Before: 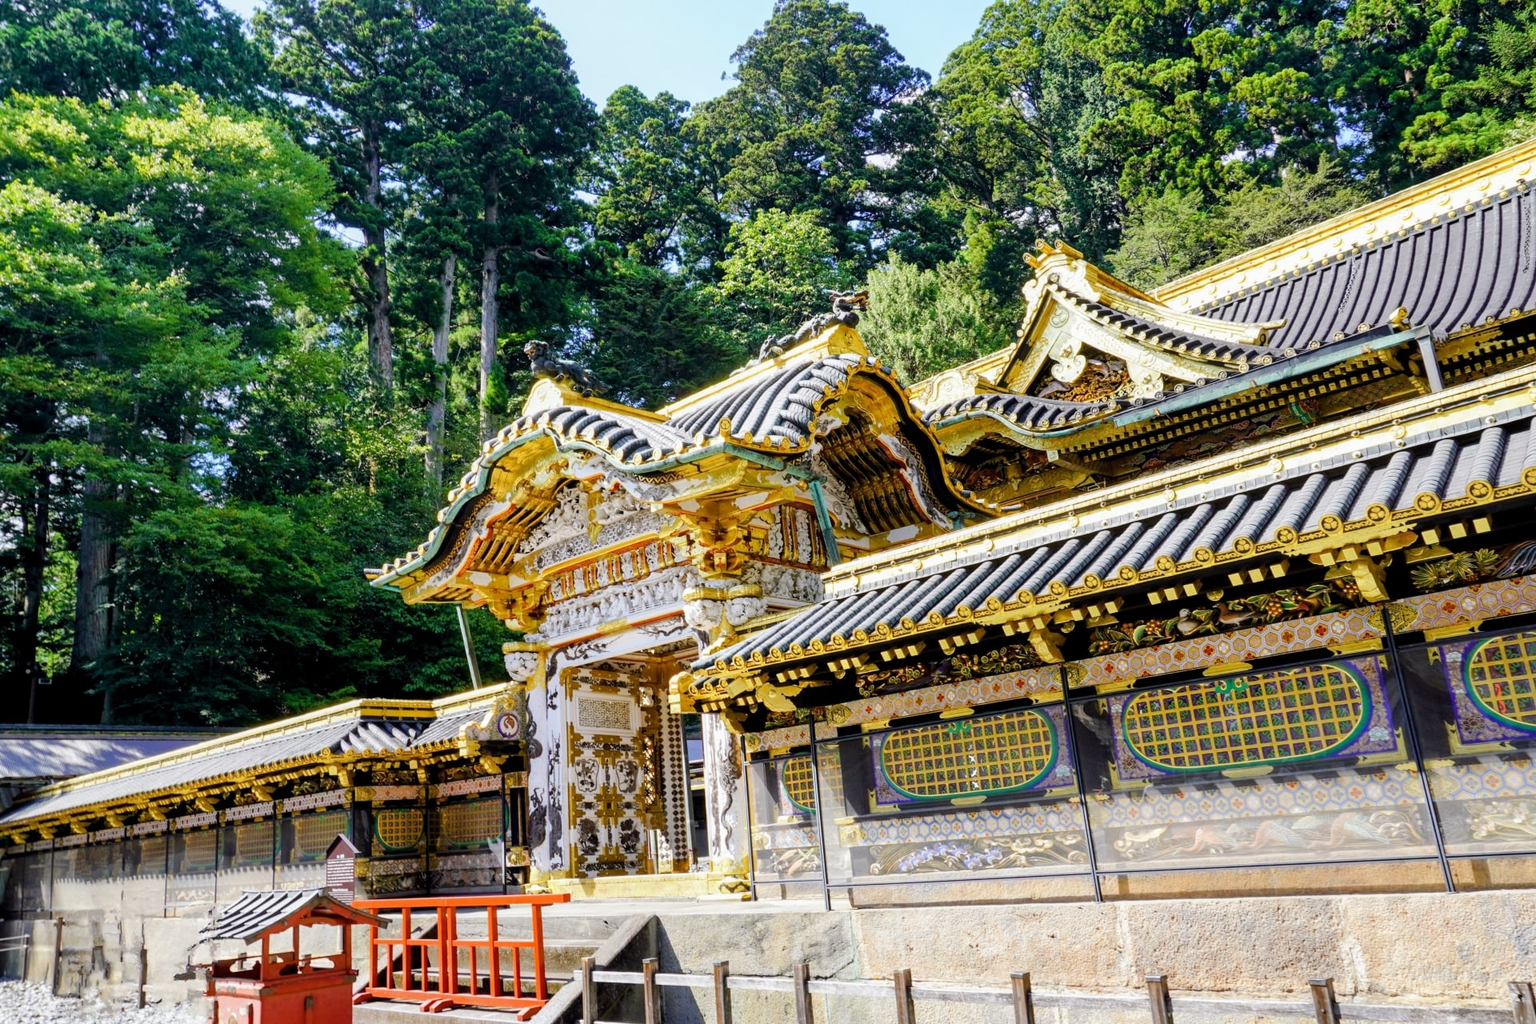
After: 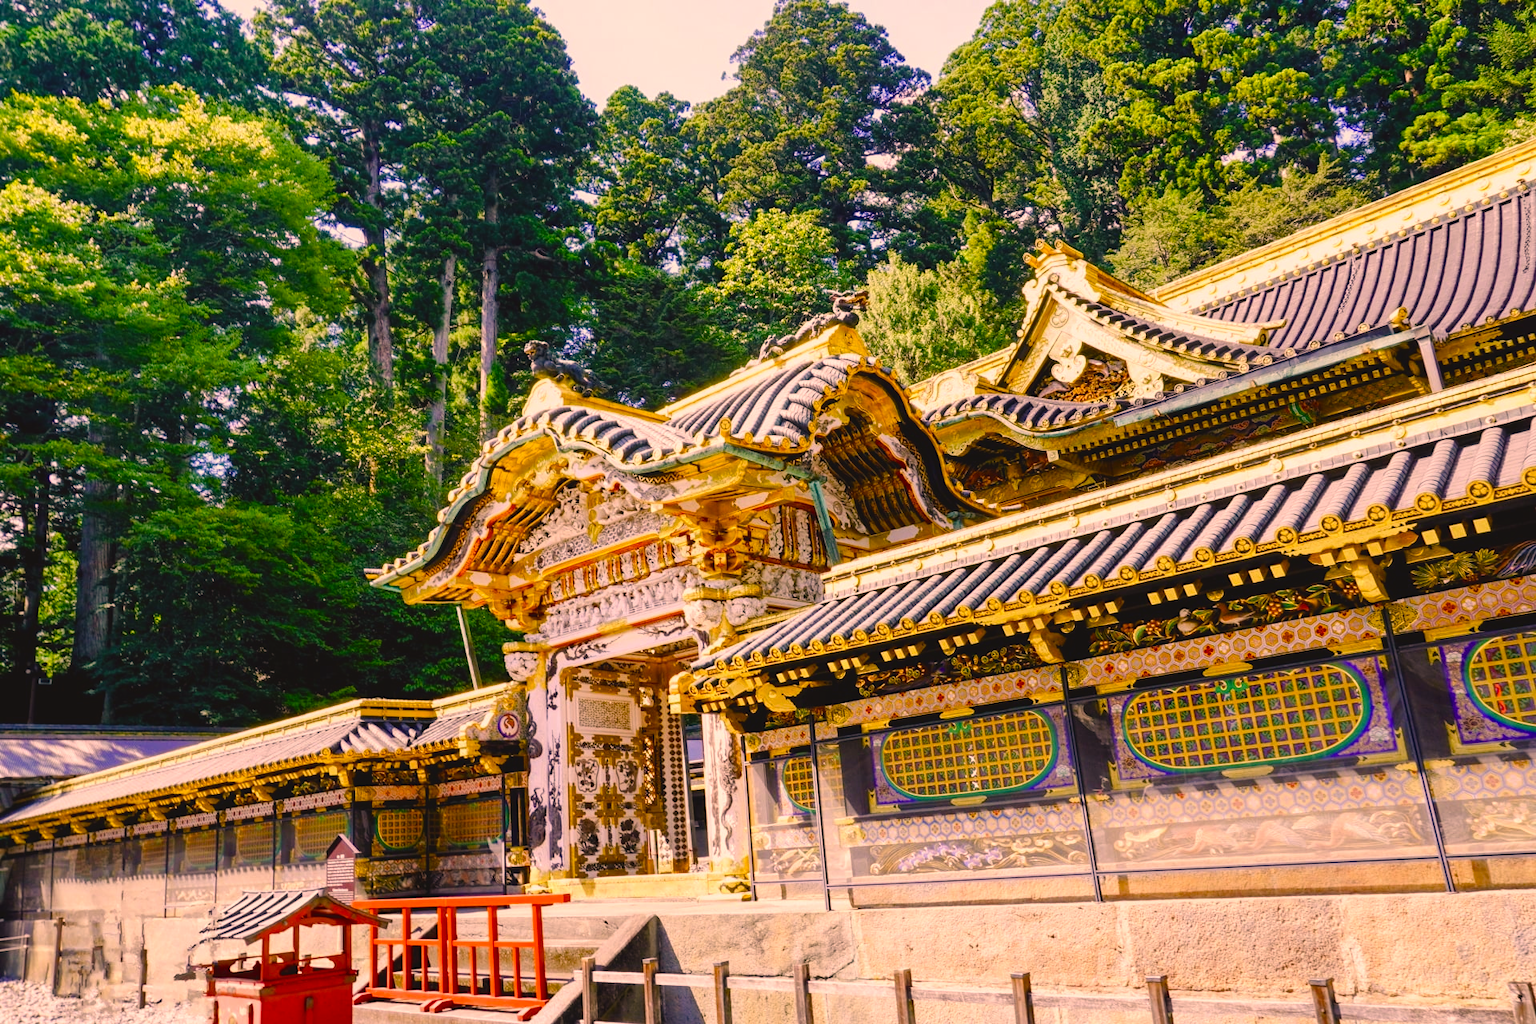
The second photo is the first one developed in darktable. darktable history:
color balance rgb: global offset › luminance 0.671%, perceptual saturation grading › global saturation 40.29%, perceptual saturation grading › highlights -50.143%, perceptual saturation grading › shadows 31.213%, global vibrance 20%
color correction: highlights a* 22.59, highlights b* 22.06
